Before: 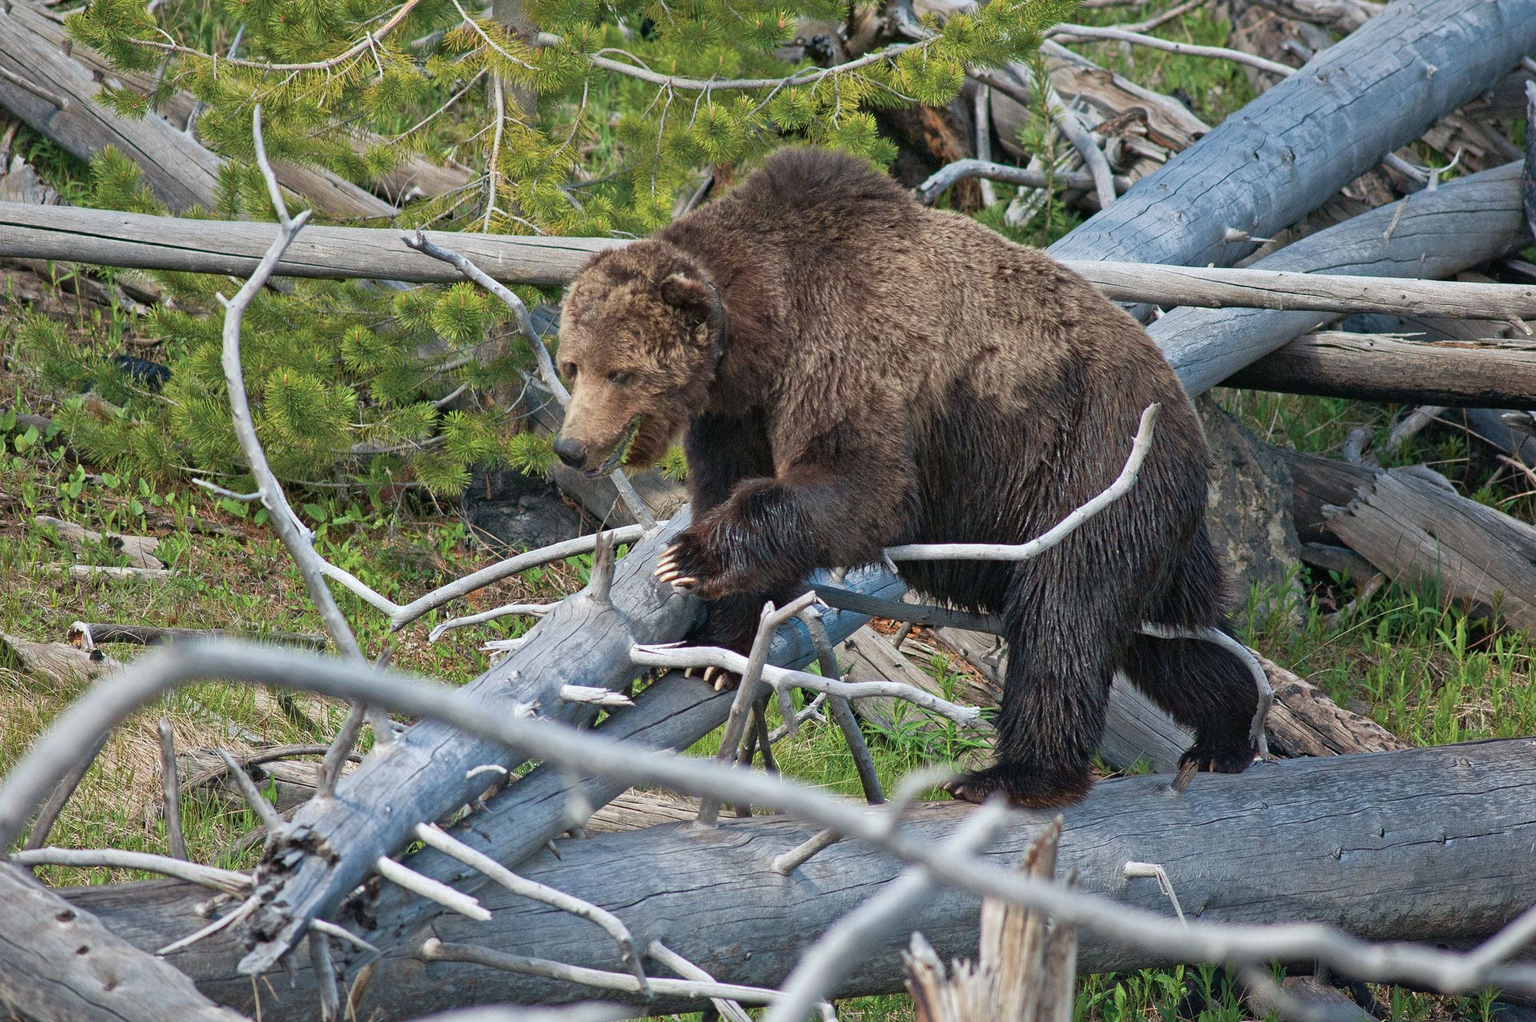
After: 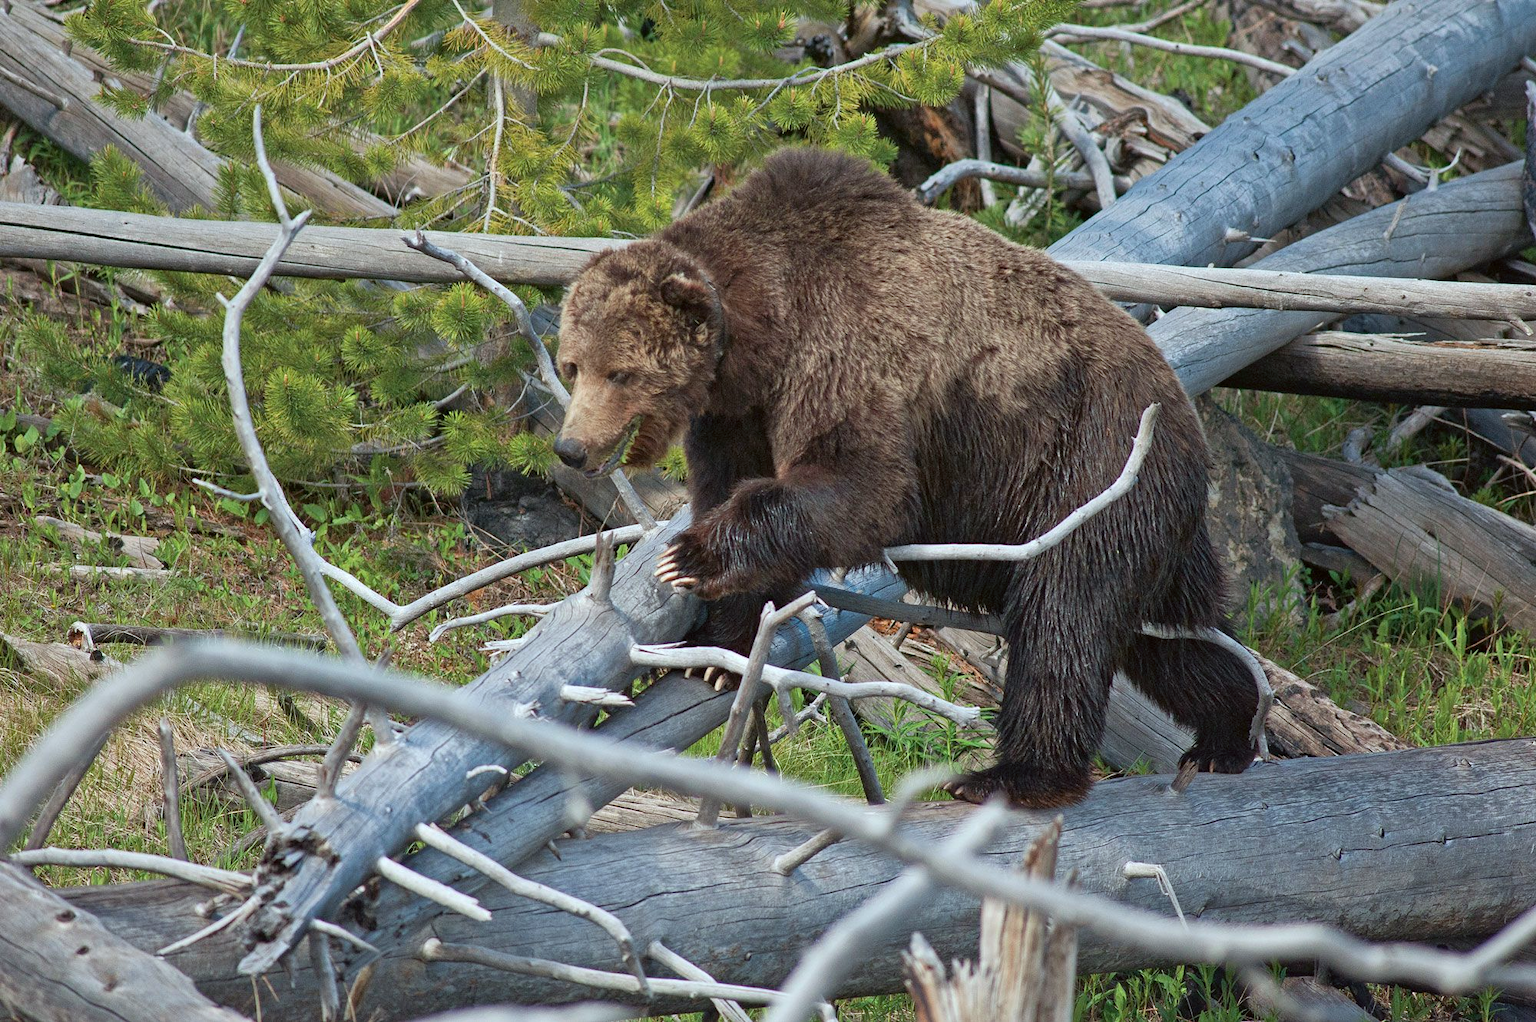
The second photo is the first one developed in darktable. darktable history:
color correction: highlights a* -2.98, highlights b* -2.11, shadows a* 2.21, shadows b* 2.82
